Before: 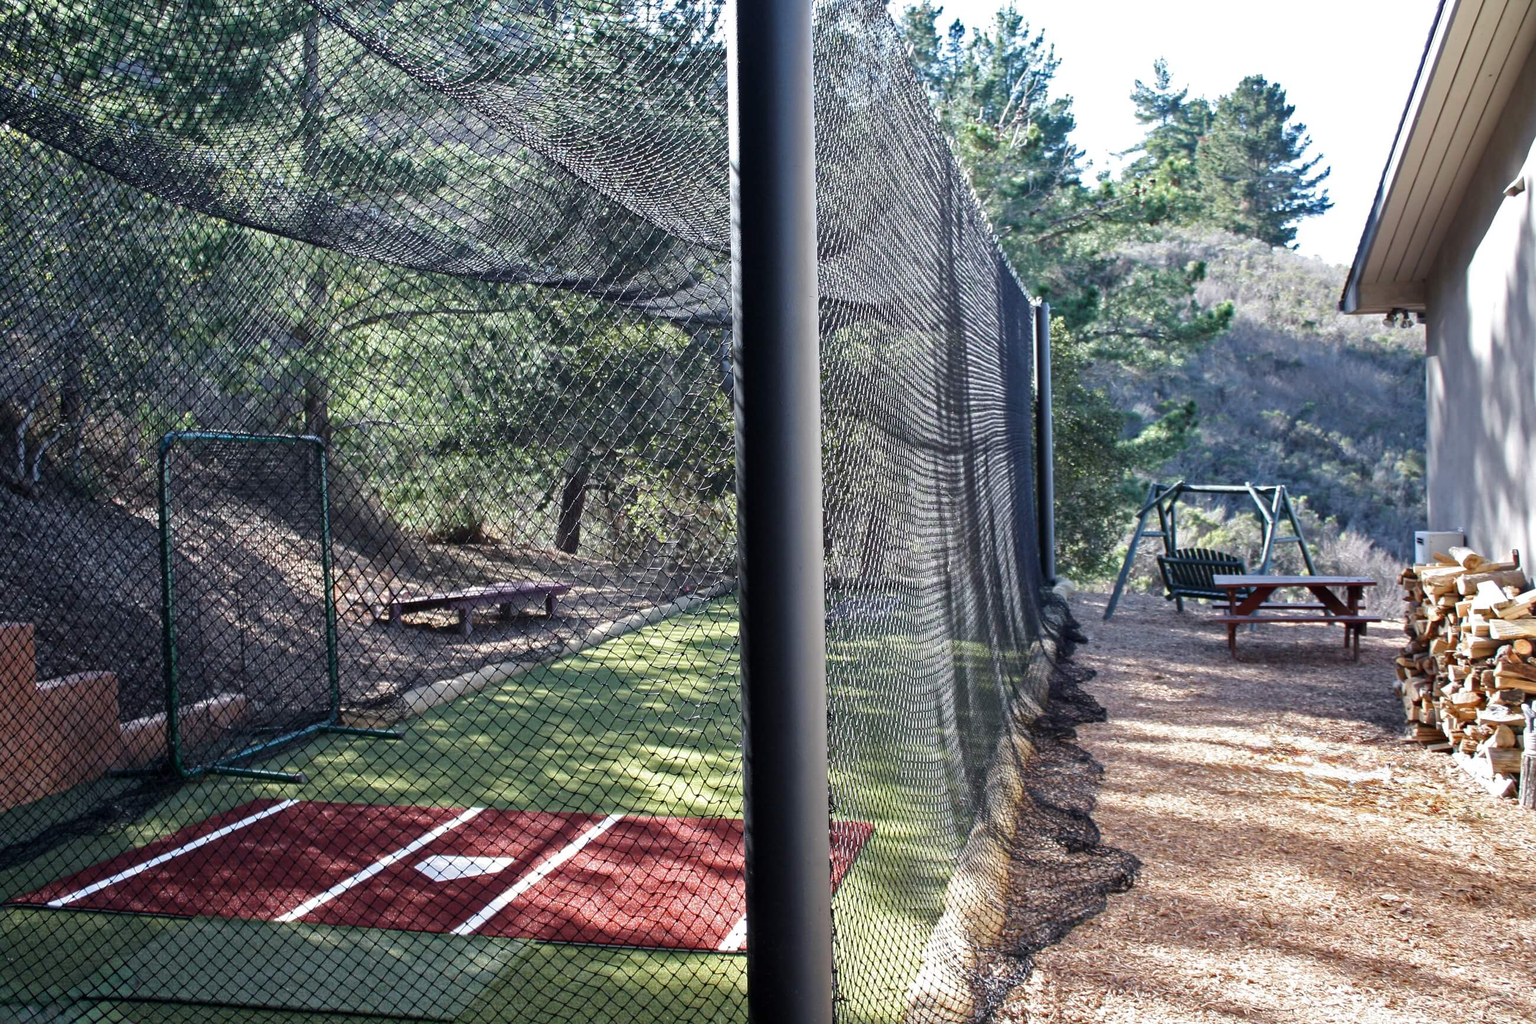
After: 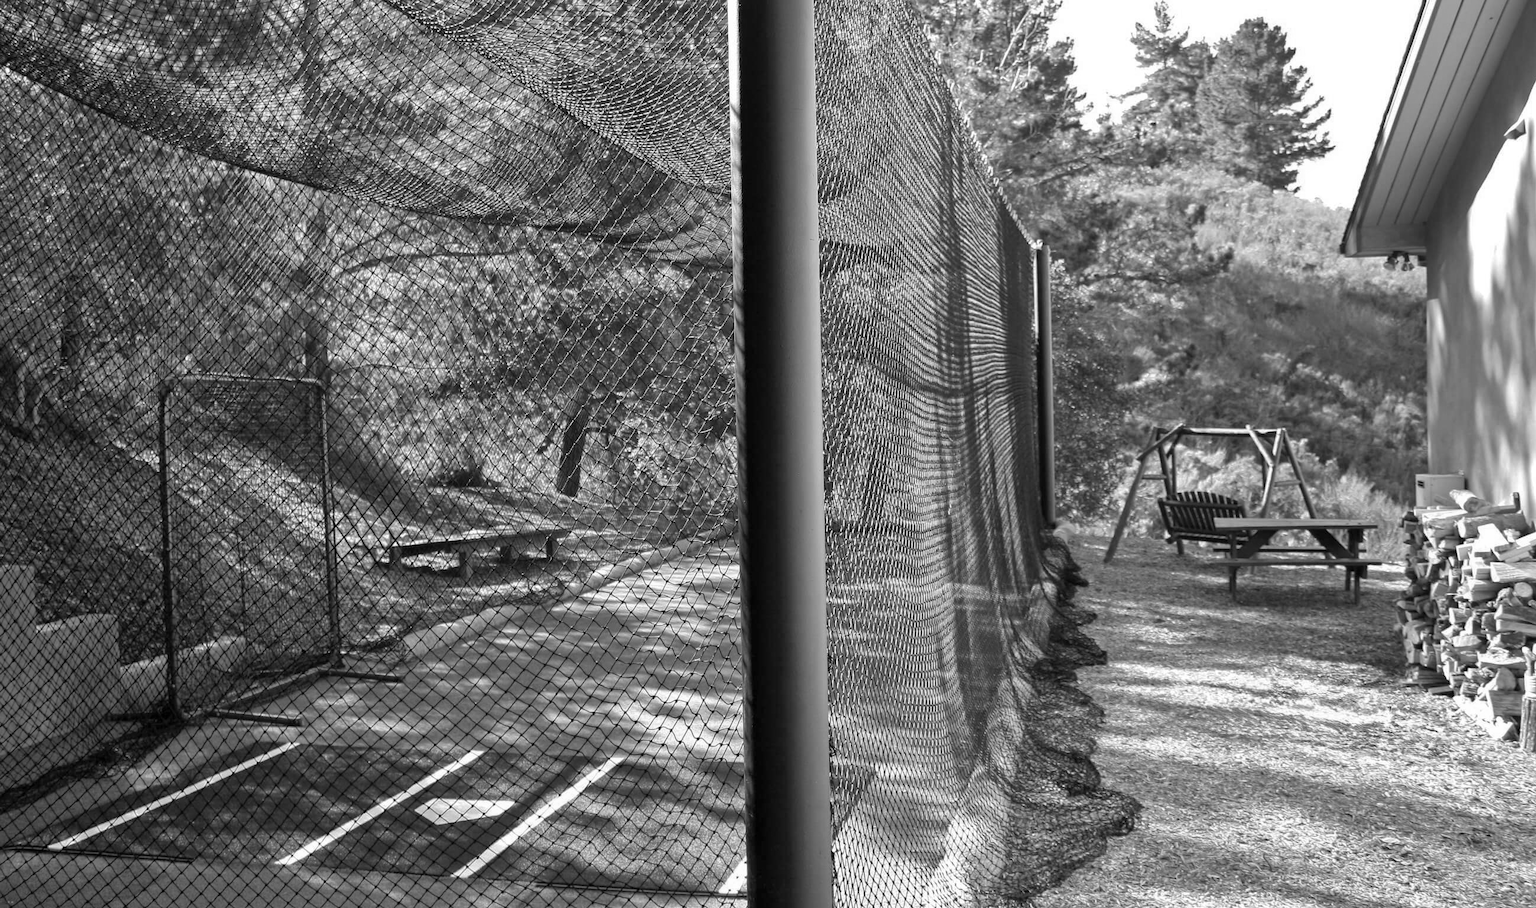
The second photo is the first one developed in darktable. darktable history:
velvia: strength 51%, mid-tones bias 0.51
shadows and highlights: on, module defaults
monochrome: on, module defaults
crop and rotate: top 5.609%, bottom 5.609%
